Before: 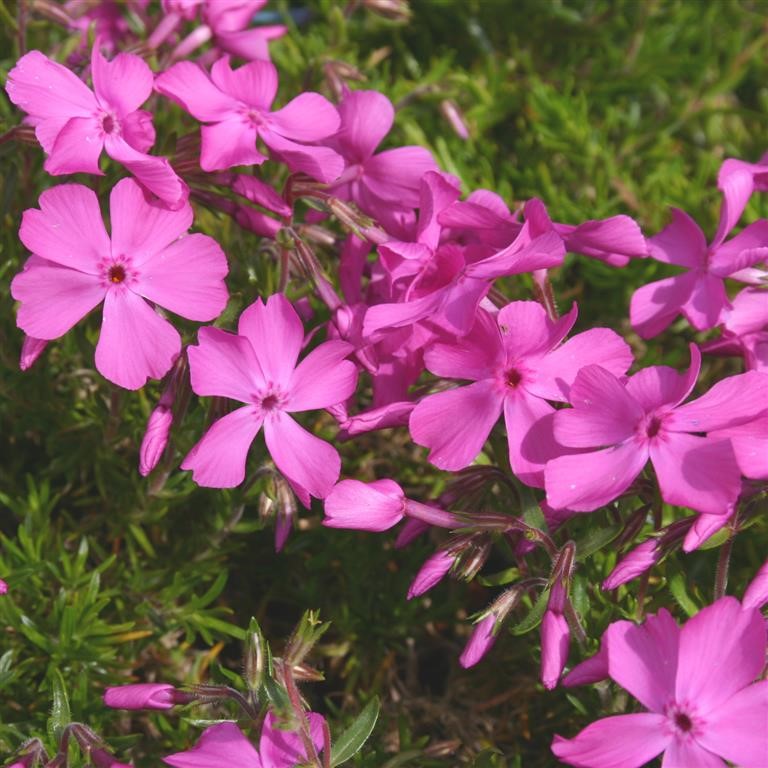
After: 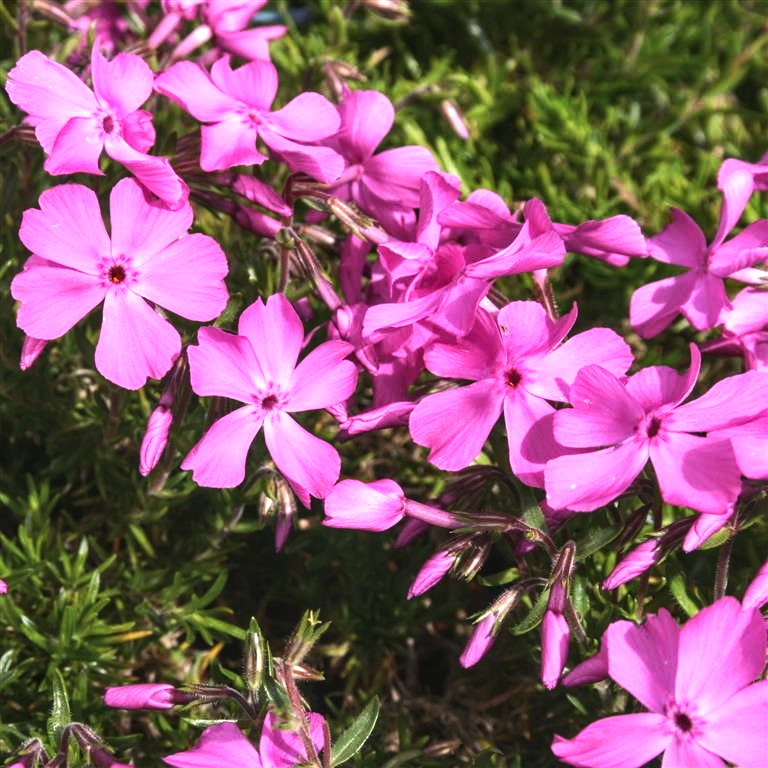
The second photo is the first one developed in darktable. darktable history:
local contrast: detail 130%
tone equalizer: -8 EV -1.08 EV, -7 EV -1.01 EV, -6 EV -0.867 EV, -5 EV -0.578 EV, -3 EV 0.578 EV, -2 EV 0.867 EV, -1 EV 1.01 EV, +0 EV 1.08 EV, edges refinement/feathering 500, mask exposure compensation -1.57 EV, preserve details no
